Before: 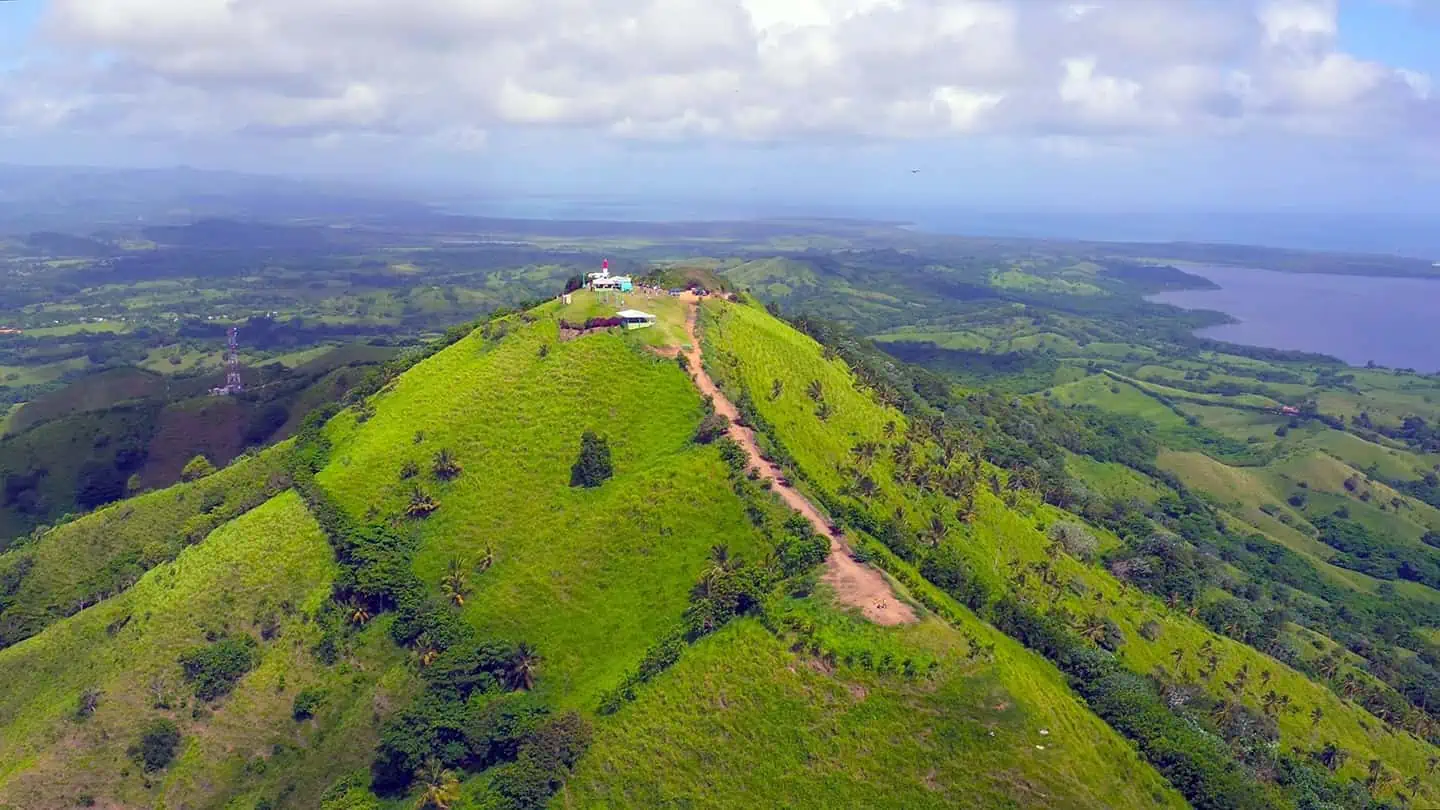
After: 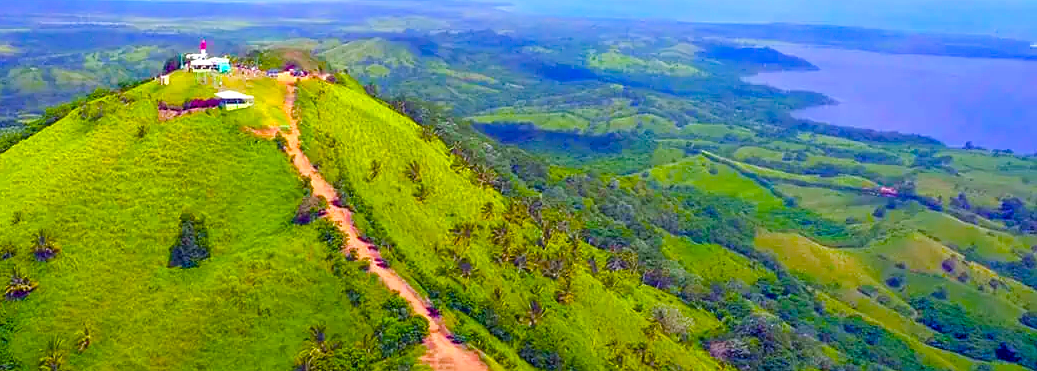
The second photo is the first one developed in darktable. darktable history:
color balance rgb: linear chroma grading › shadows 10%, linear chroma grading › highlights 10%, linear chroma grading › global chroma 15%, linear chroma grading › mid-tones 15%, perceptual saturation grading › global saturation 40%, perceptual saturation grading › highlights -25%, perceptual saturation grading › mid-tones 35%, perceptual saturation grading › shadows 35%, perceptual brilliance grading › global brilliance 11.29%, global vibrance 11.29%
exposure: exposure 0.078 EV, compensate highlight preservation false
crop and rotate: left 27.938%, top 27.046%, bottom 27.046%
